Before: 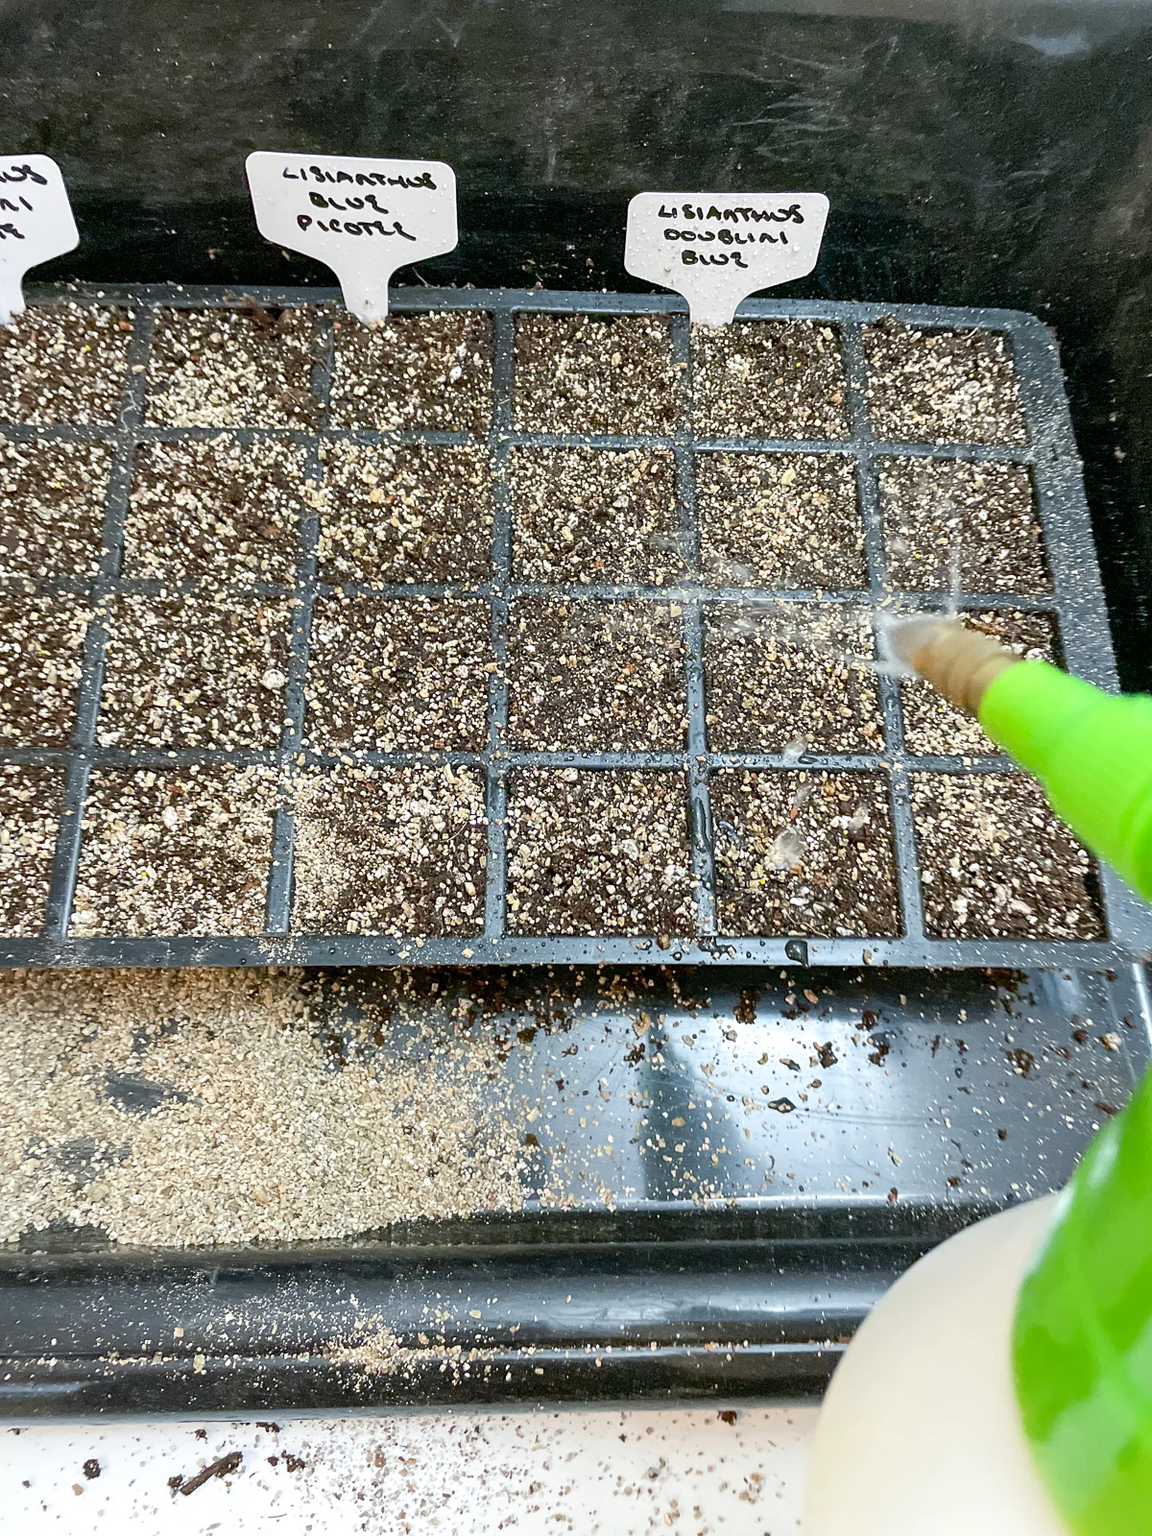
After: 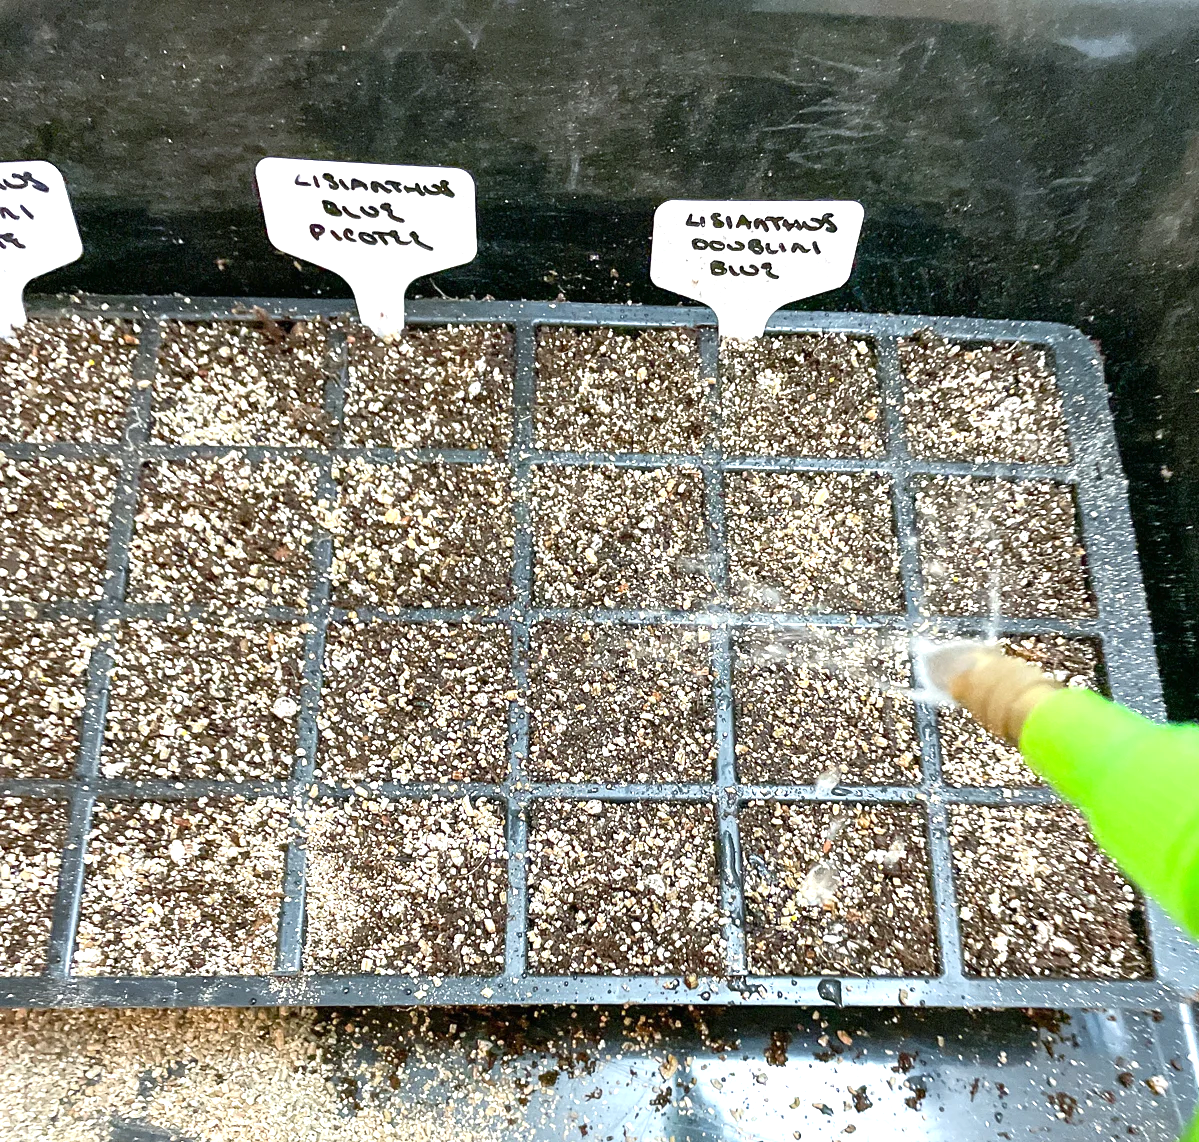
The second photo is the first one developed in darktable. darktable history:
crop: bottom 28.576%
exposure: black level correction 0, exposure 0.7 EV, compensate exposure bias true, compensate highlight preservation false
